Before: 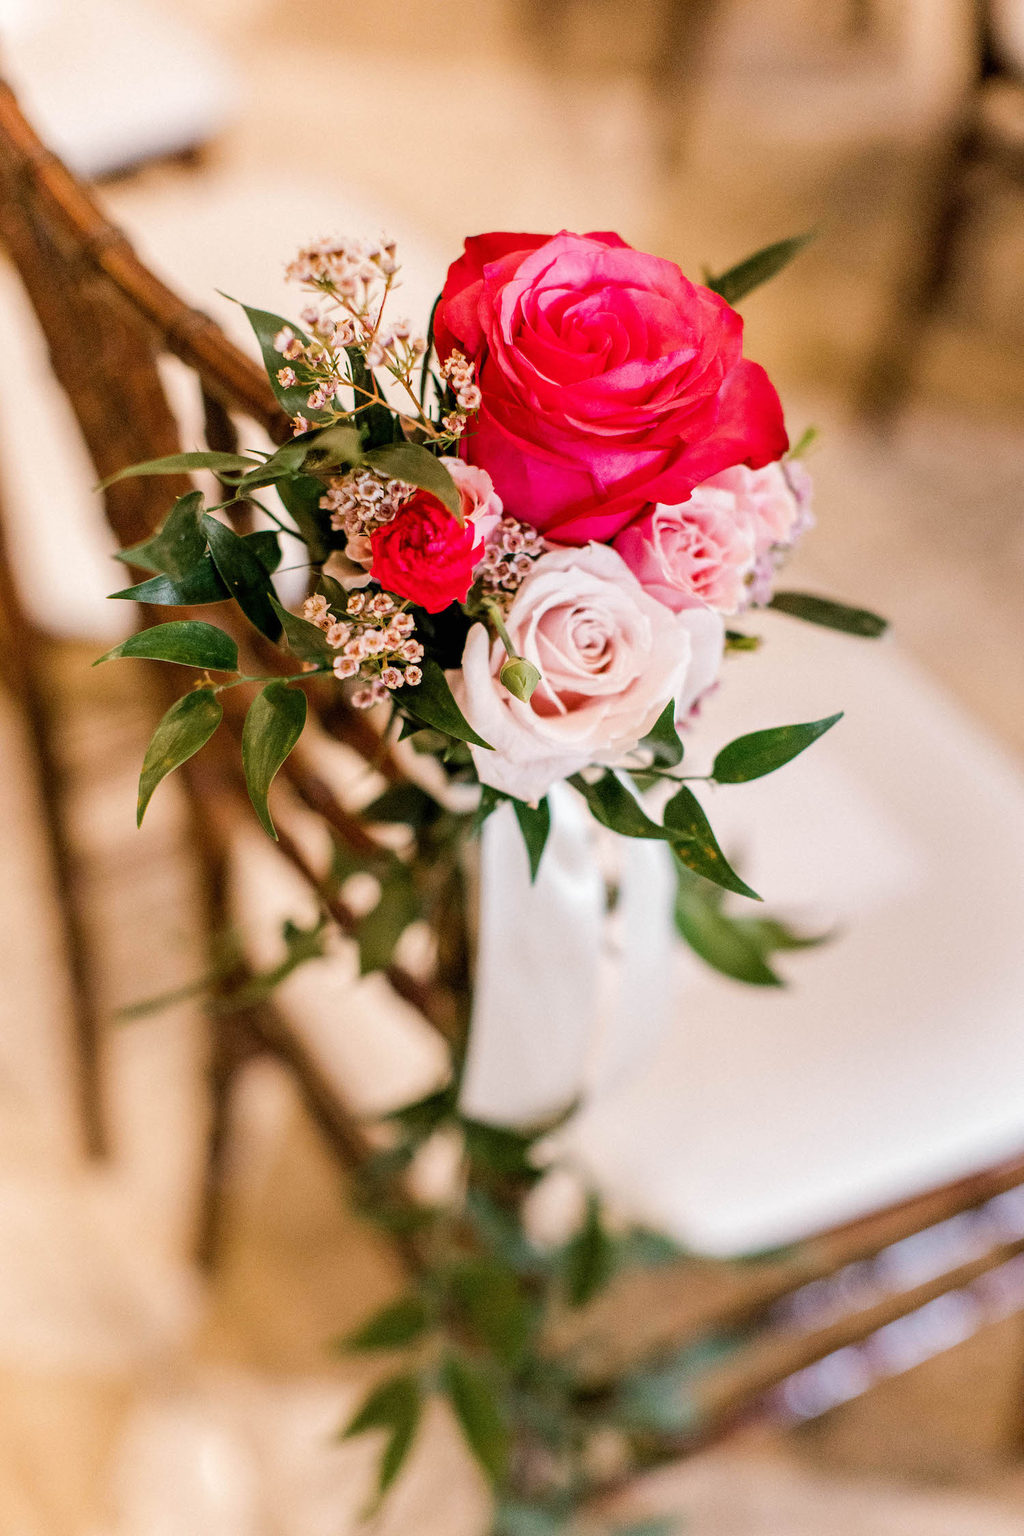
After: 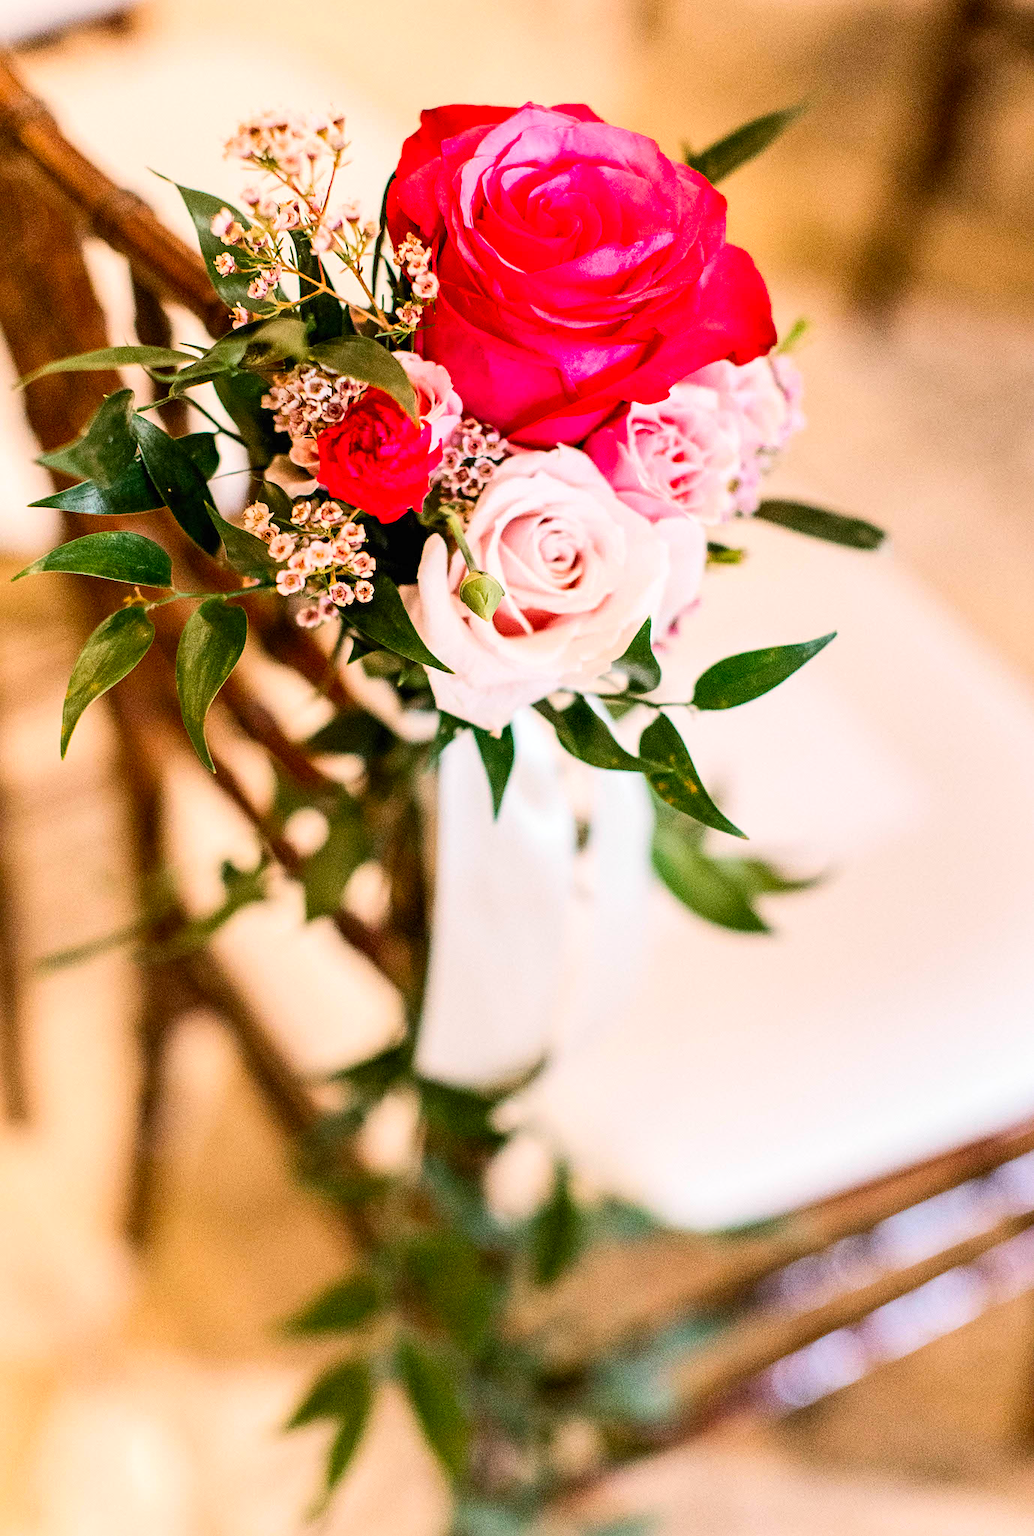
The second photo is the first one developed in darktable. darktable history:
sharpen: amount 0.205
exposure: exposure 0.074 EV, compensate highlight preservation false
crop and rotate: left 8.059%, top 8.968%
contrast brightness saturation: contrast 0.227, brightness 0.1, saturation 0.293
